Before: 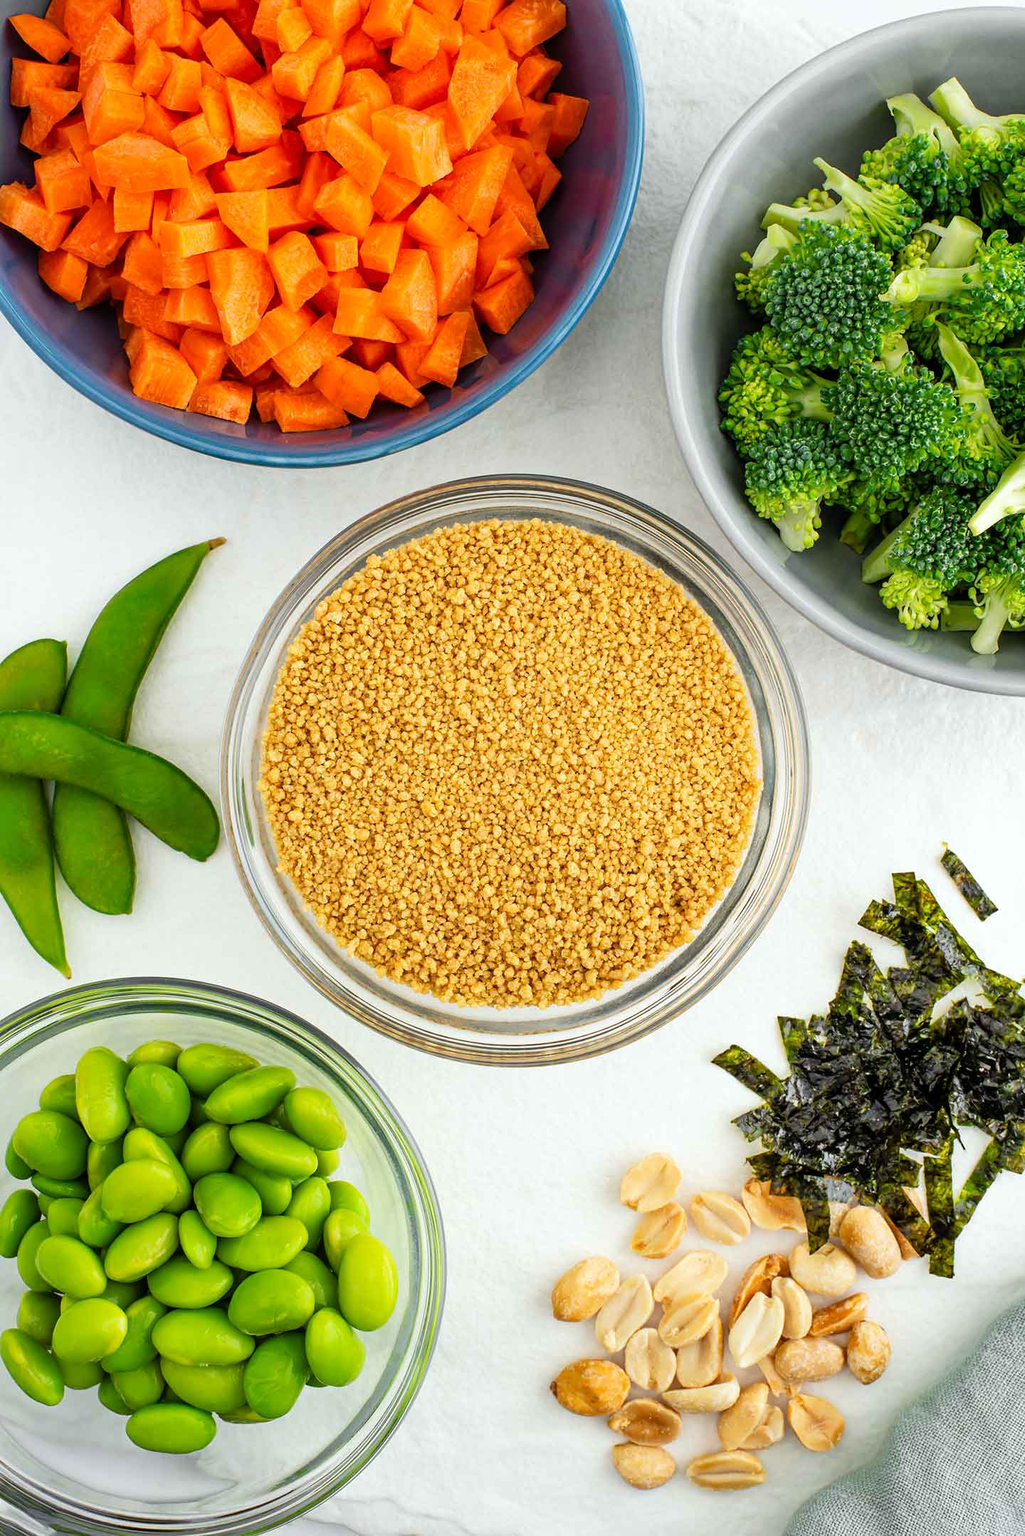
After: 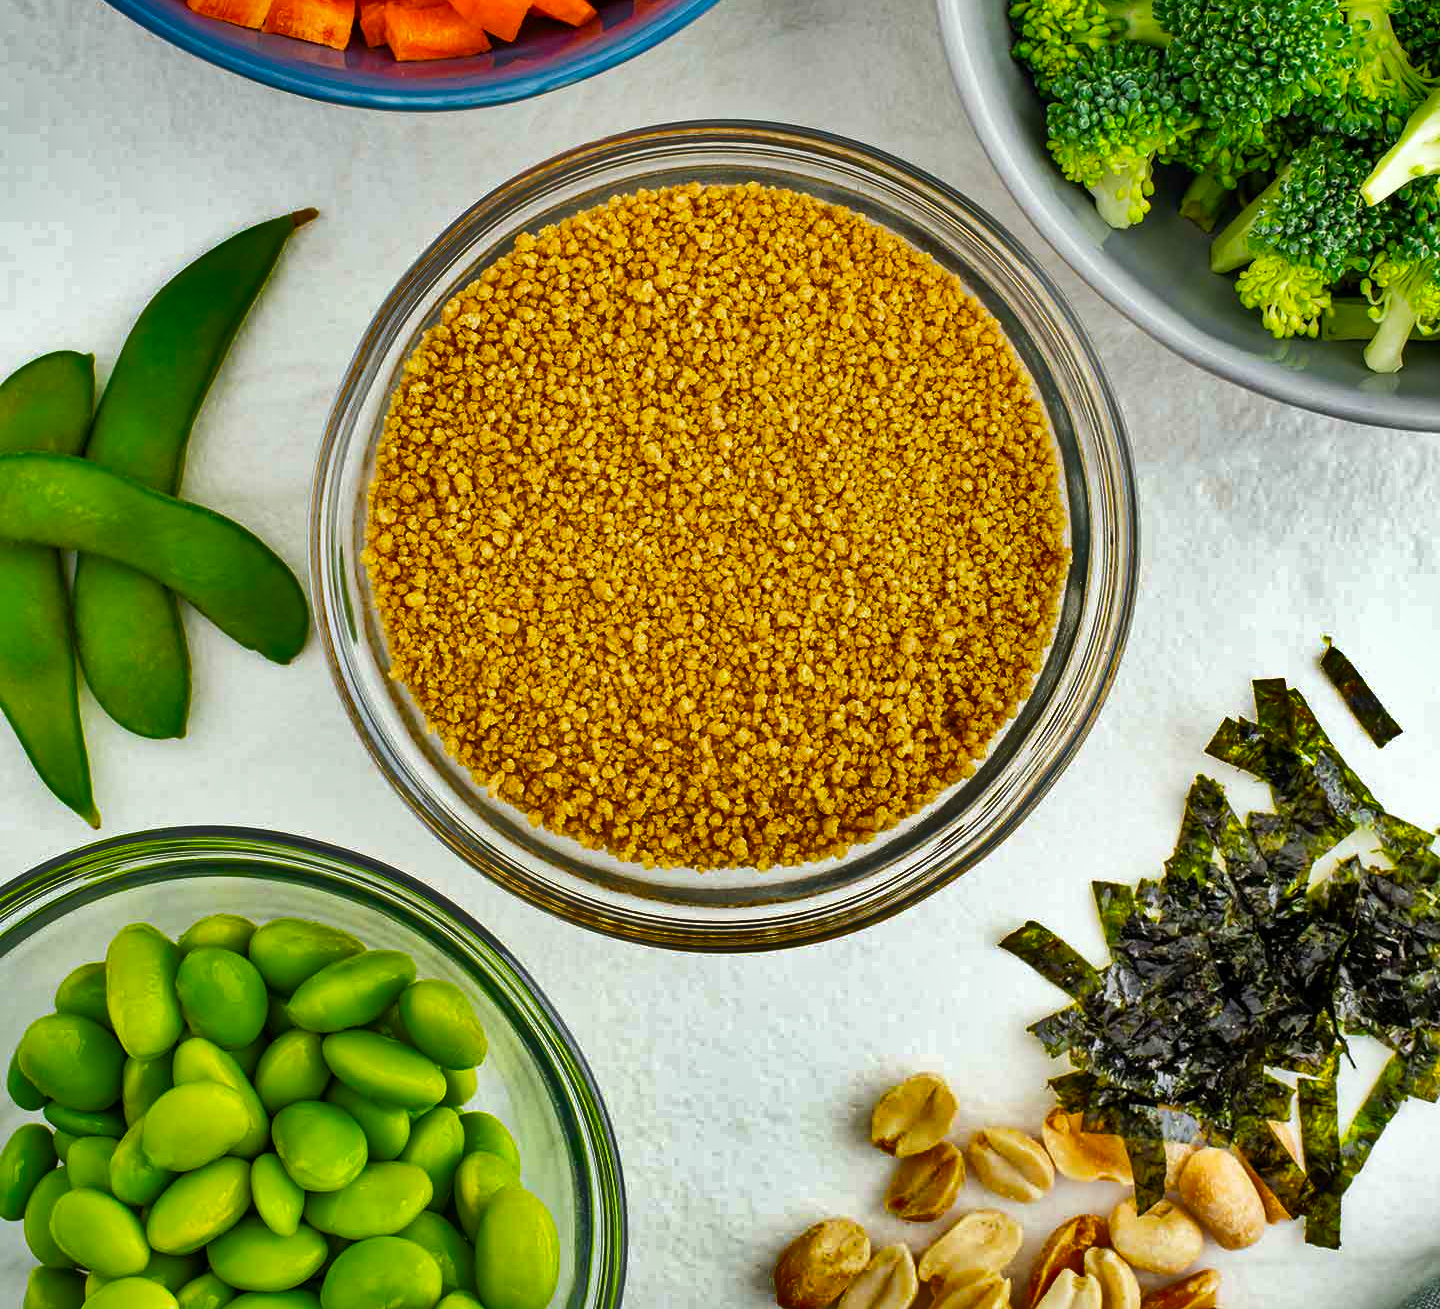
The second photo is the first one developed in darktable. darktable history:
crop and rotate: top 25.357%, bottom 13.942%
shadows and highlights: shadows 19.13, highlights -83.41, soften with gaussian
color balance rgb: perceptual saturation grading › global saturation 20%, global vibrance 20%
